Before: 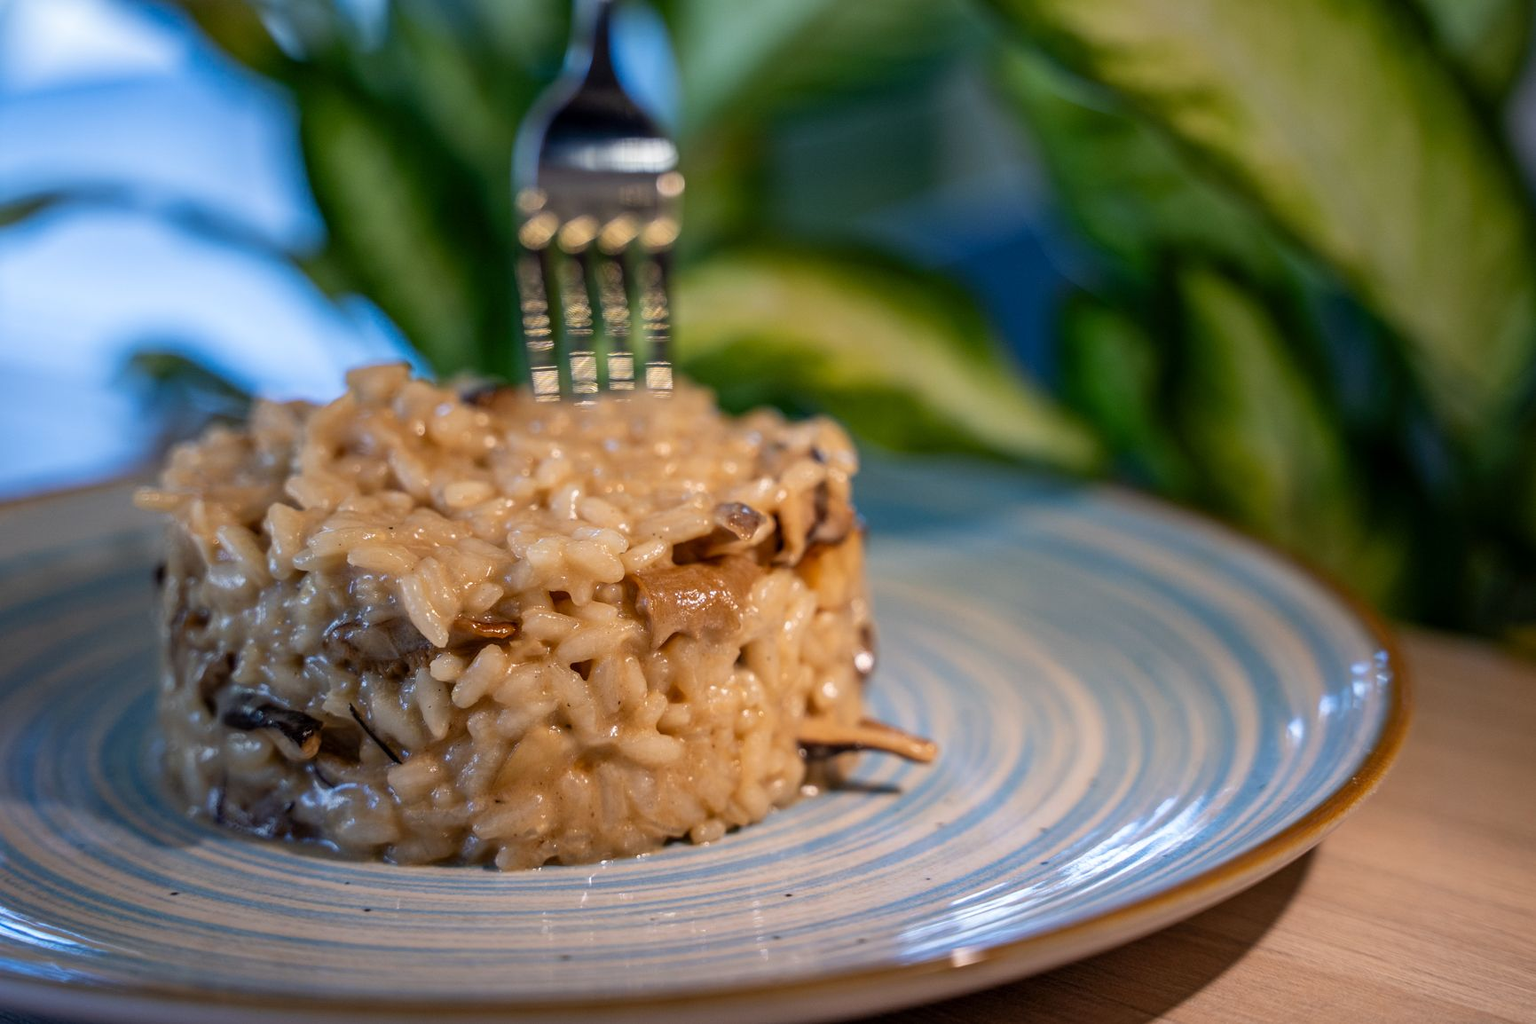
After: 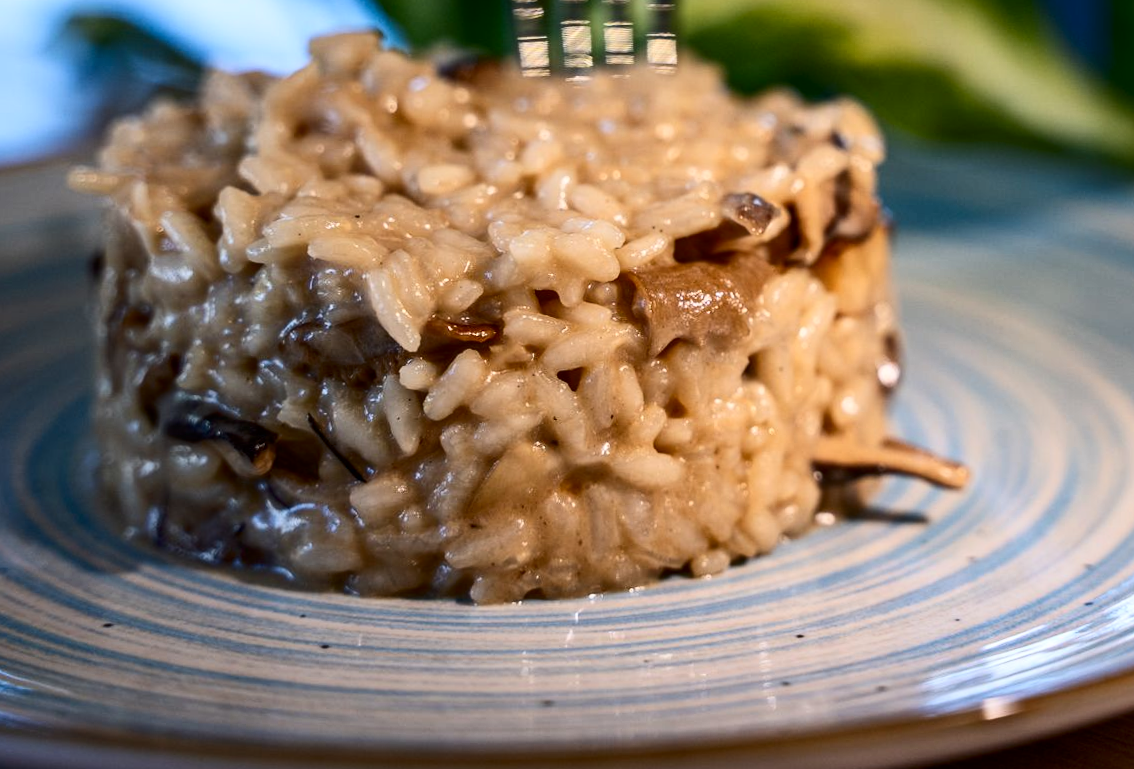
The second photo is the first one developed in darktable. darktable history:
contrast brightness saturation: contrast 0.278
crop and rotate: angle -0.759°, left 3.902%, top 31.996%, right 29.247%
